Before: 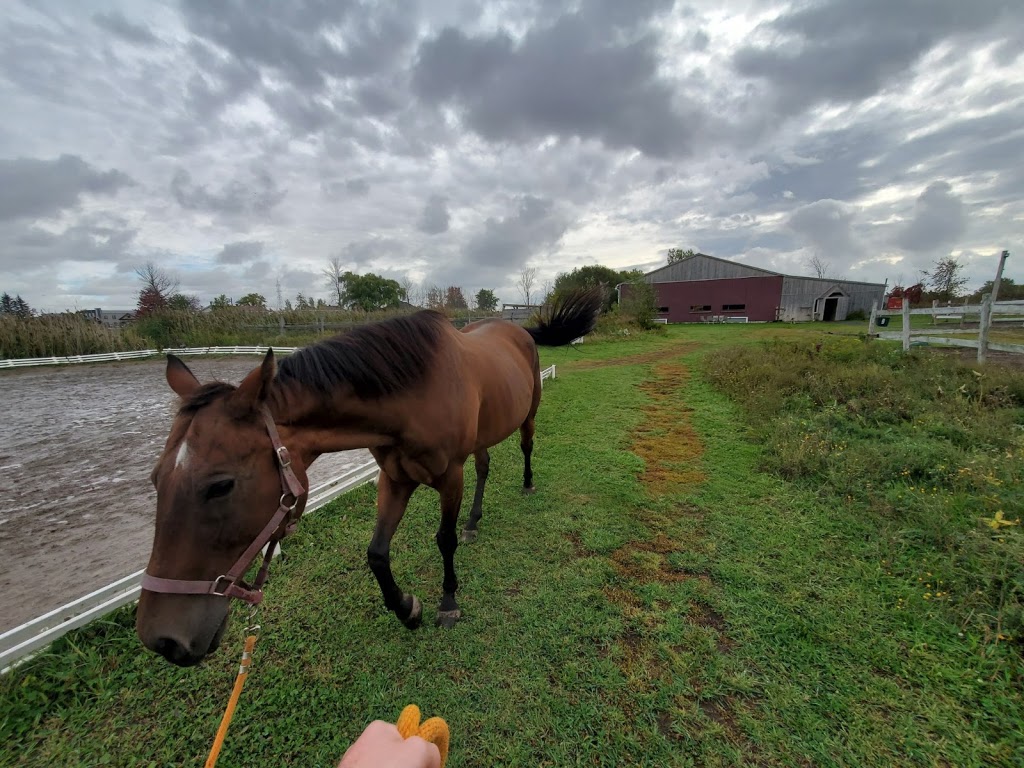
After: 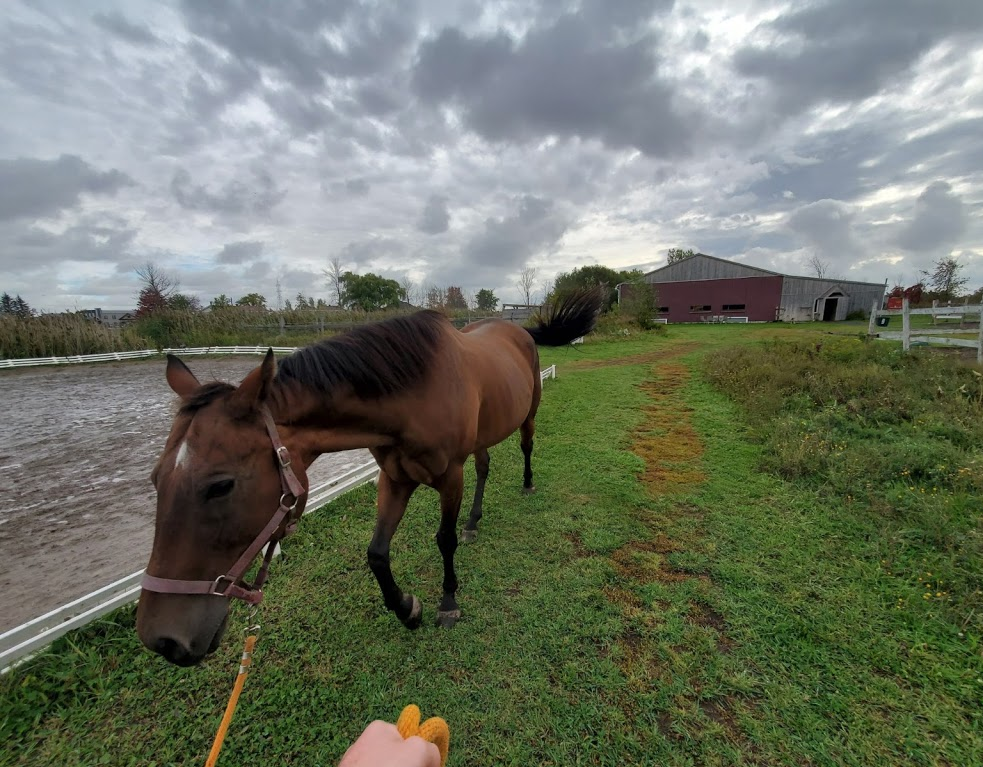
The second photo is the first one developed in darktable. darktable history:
crop: right 3.946%, bottom 0.016%
